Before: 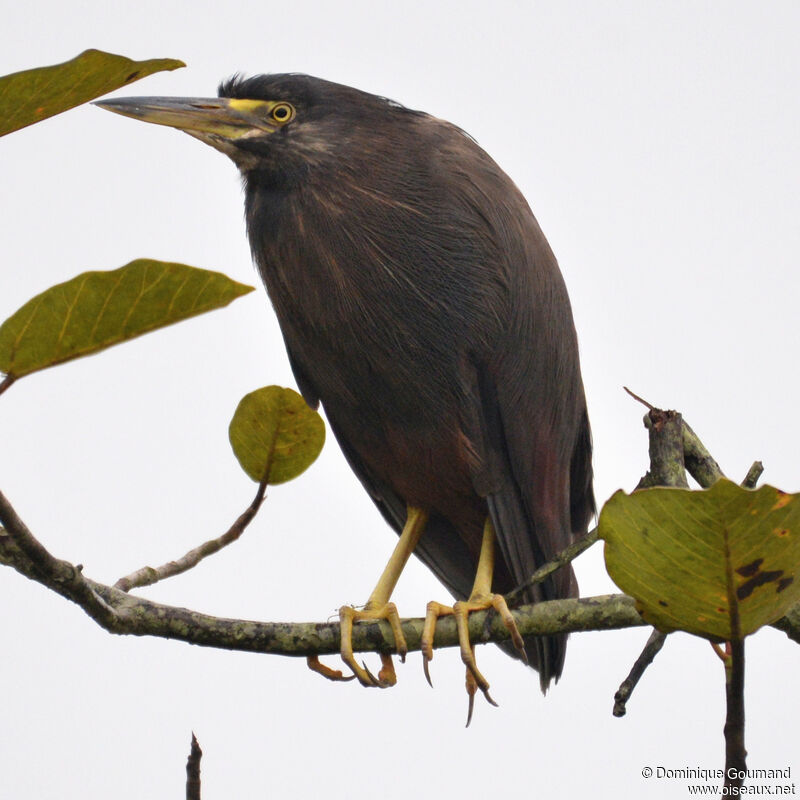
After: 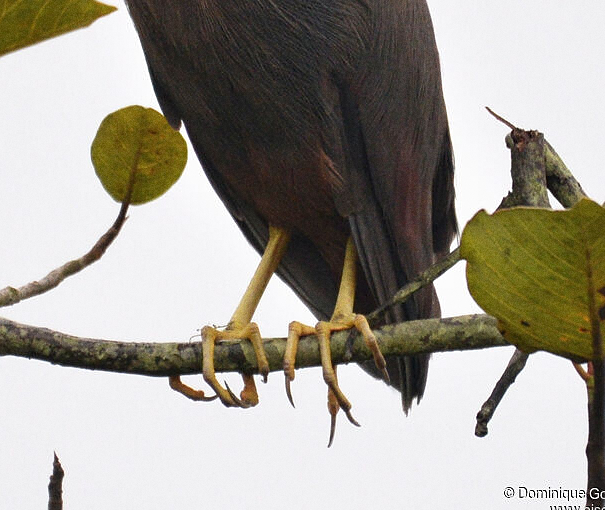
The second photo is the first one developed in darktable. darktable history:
crop and rotate: left 17.299%, top 35.115%, right 7.015%, bottom 1.024%
grain: coarseness 0.47 ISO
sharpen: radius 0.969, amount 0.604
rotate and perspective: automatic cropping off
